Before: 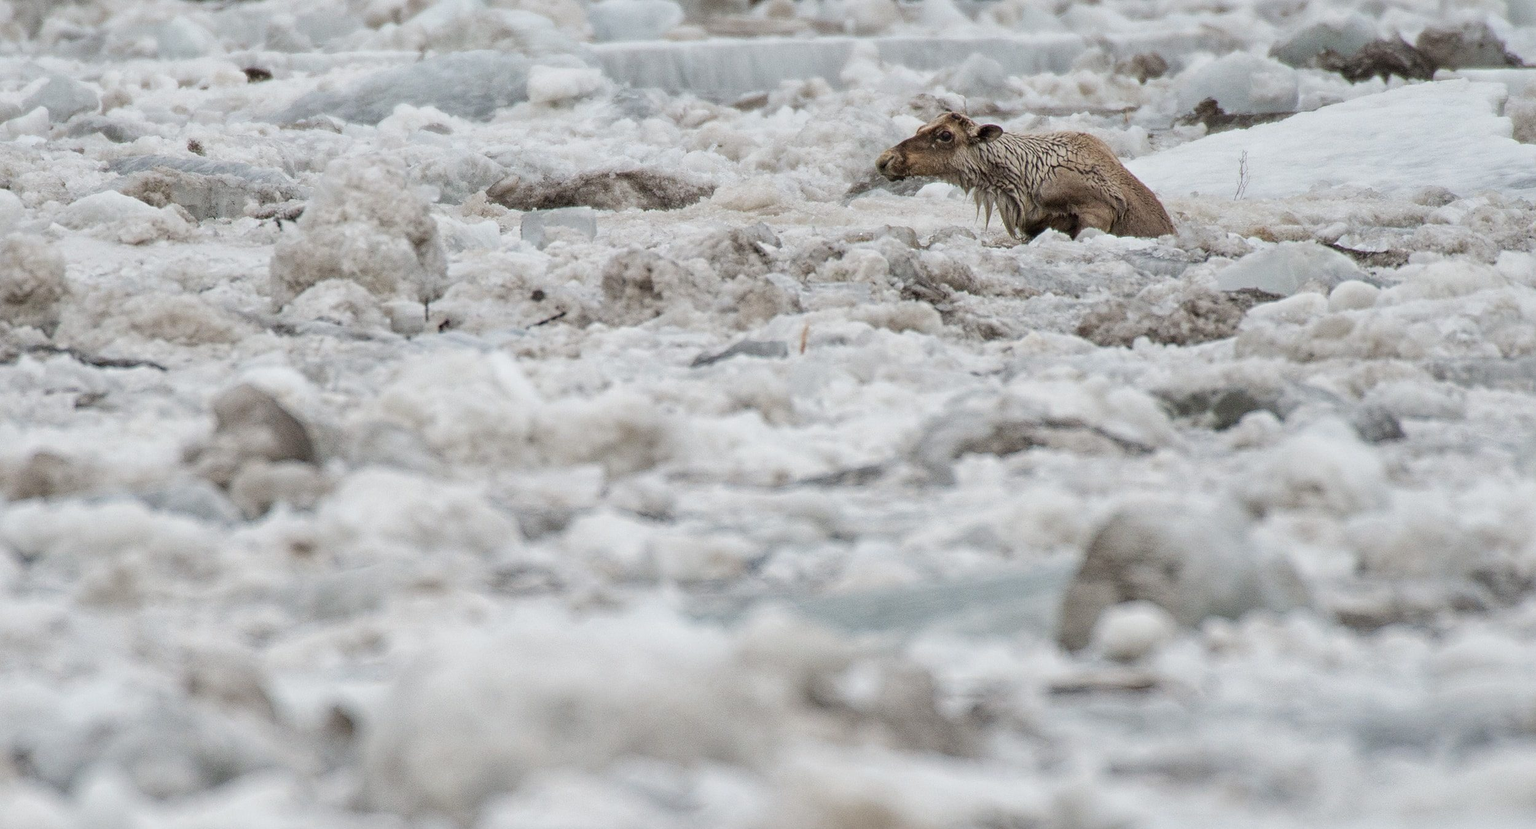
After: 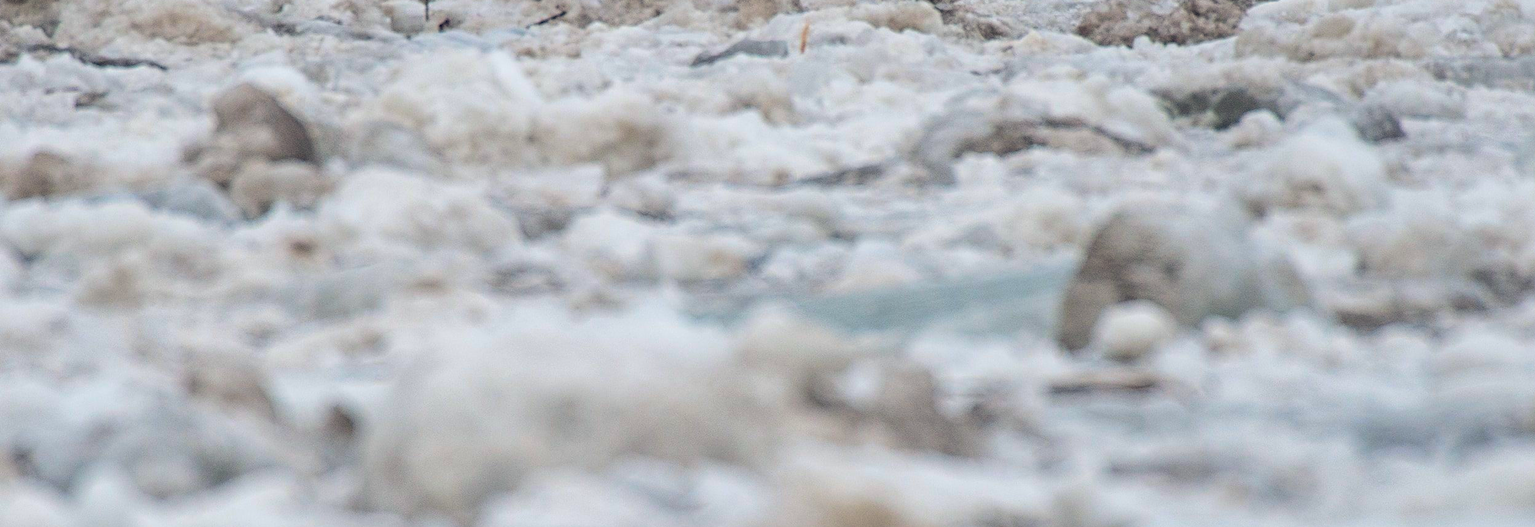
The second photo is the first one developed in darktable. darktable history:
color balance rgb: global offset › luminance 0.367%, global offset › chroma 0.204%, global offset › hue 254.81°, linear chroma grading › shadows -39.439%, linear chroma grading › highlights 40.869%, linear chroma grading › global chroma 45.428%, linear chroma grading › mid-tones -29.747%, perceptual saturation grading › global saturation 0.721%, global vibrance 20%
crop and rotate: top 36.332%
